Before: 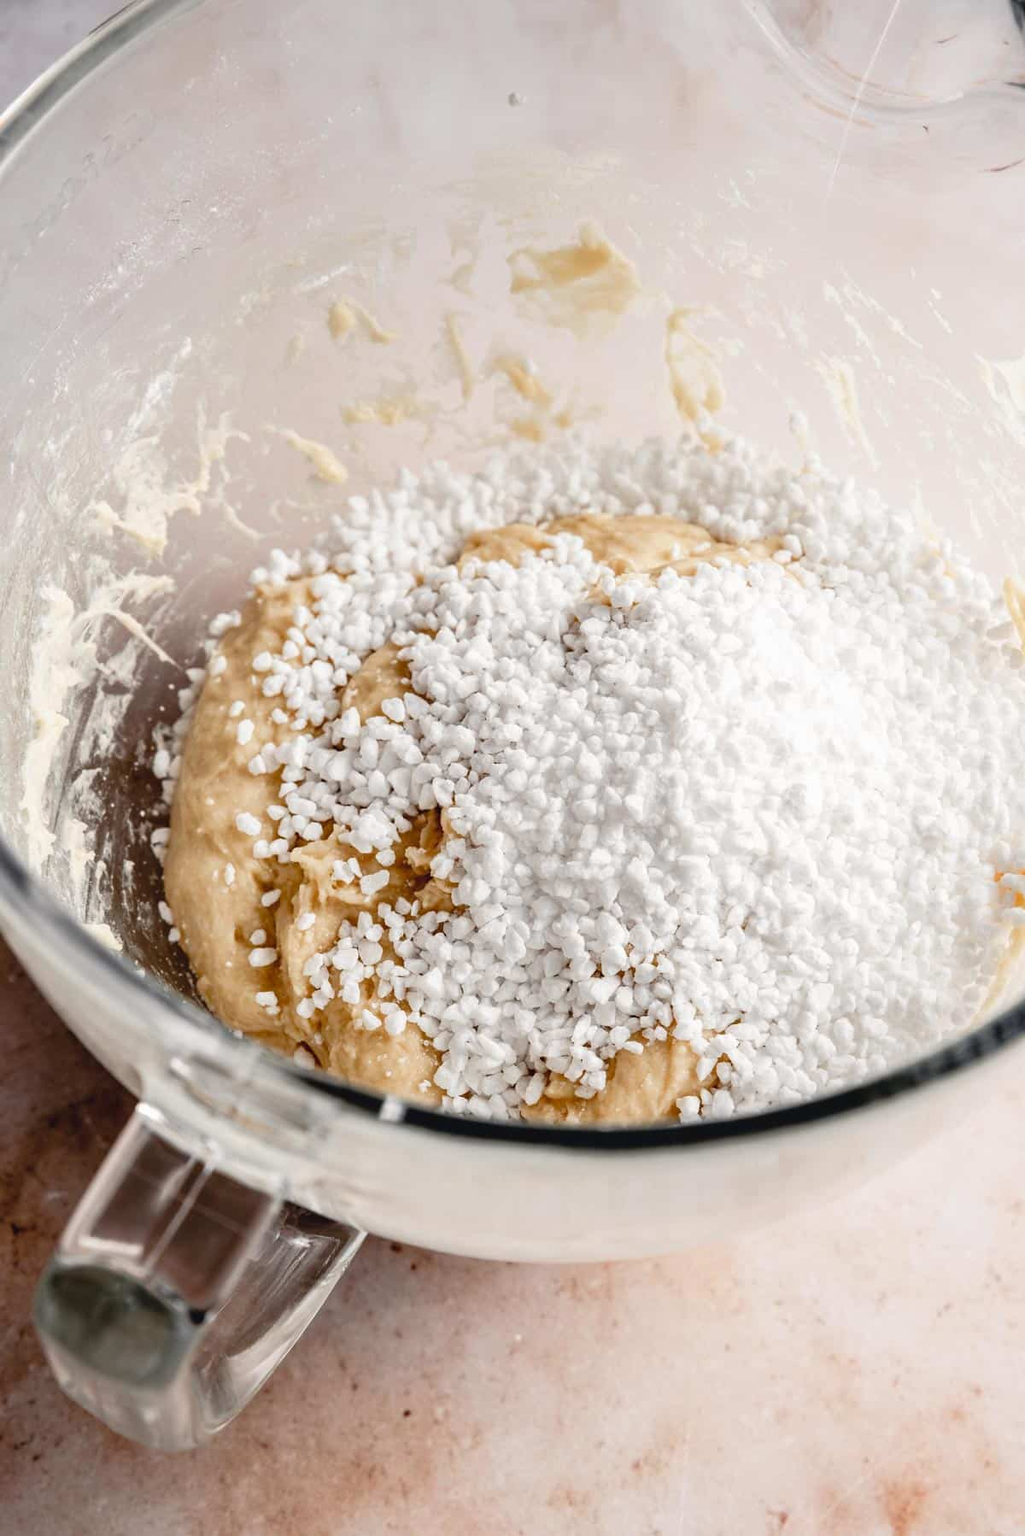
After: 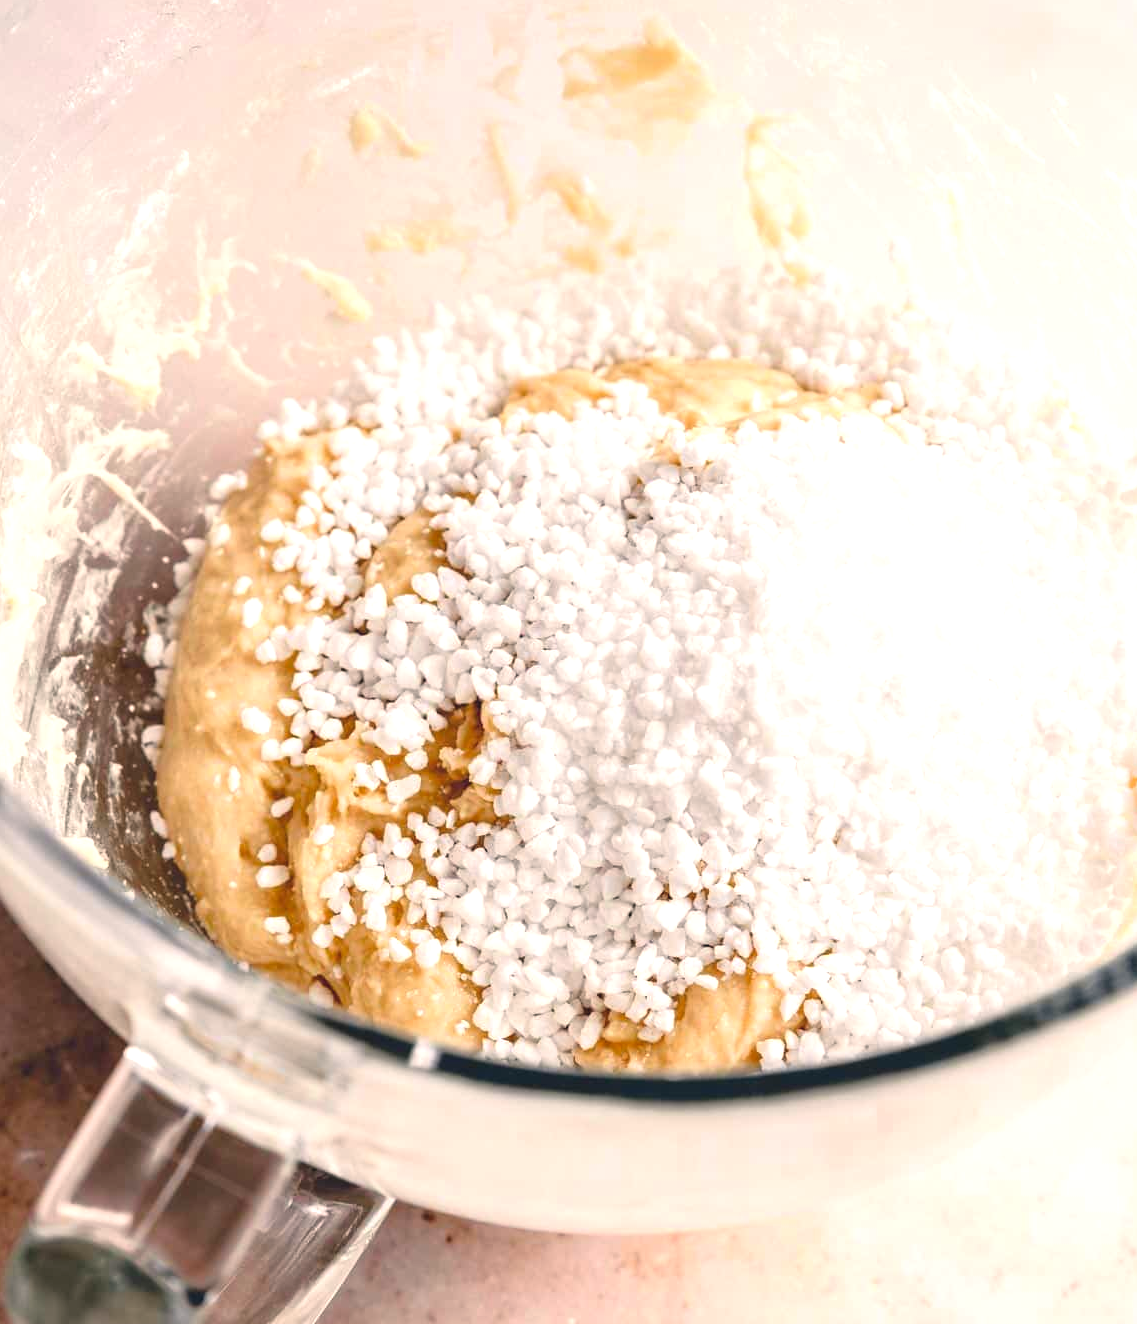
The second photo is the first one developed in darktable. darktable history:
exposure: black level correction 0, exposure 0.697 EV, compensate highlight preservation false
crop and rotate: left 2.965%, top 13.657%, right 2.278%, bottom 12.693%
contrast brightness saturation: contrast -0.09, brightness 0.043, saturation 0.083
color correction: highlights a* 5.41, highlights b* 5.31, shadows a* -4.38, shadows b* -5.16
